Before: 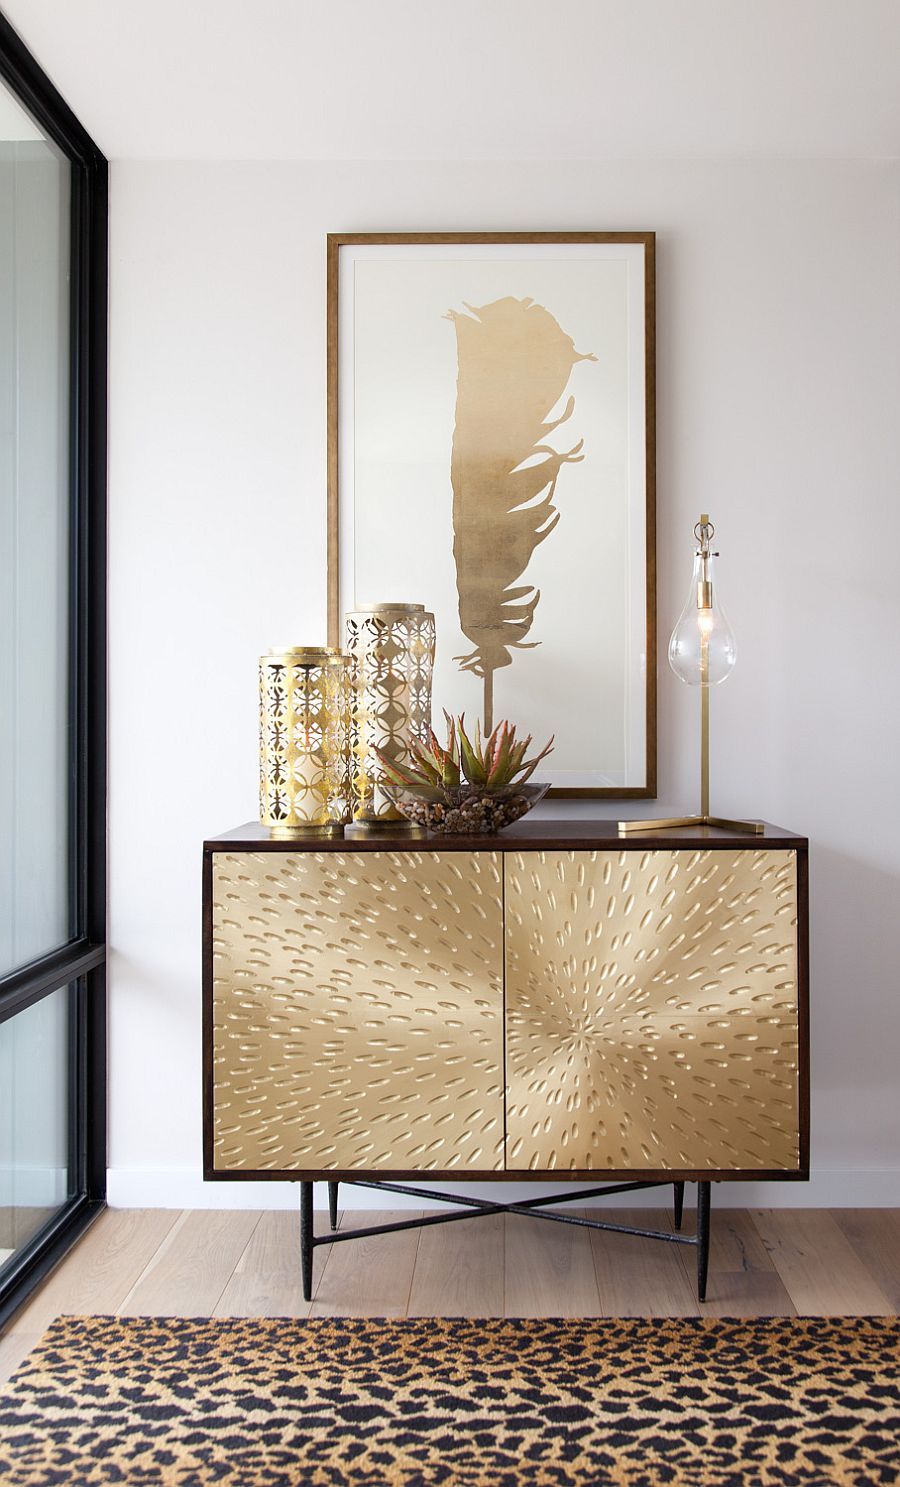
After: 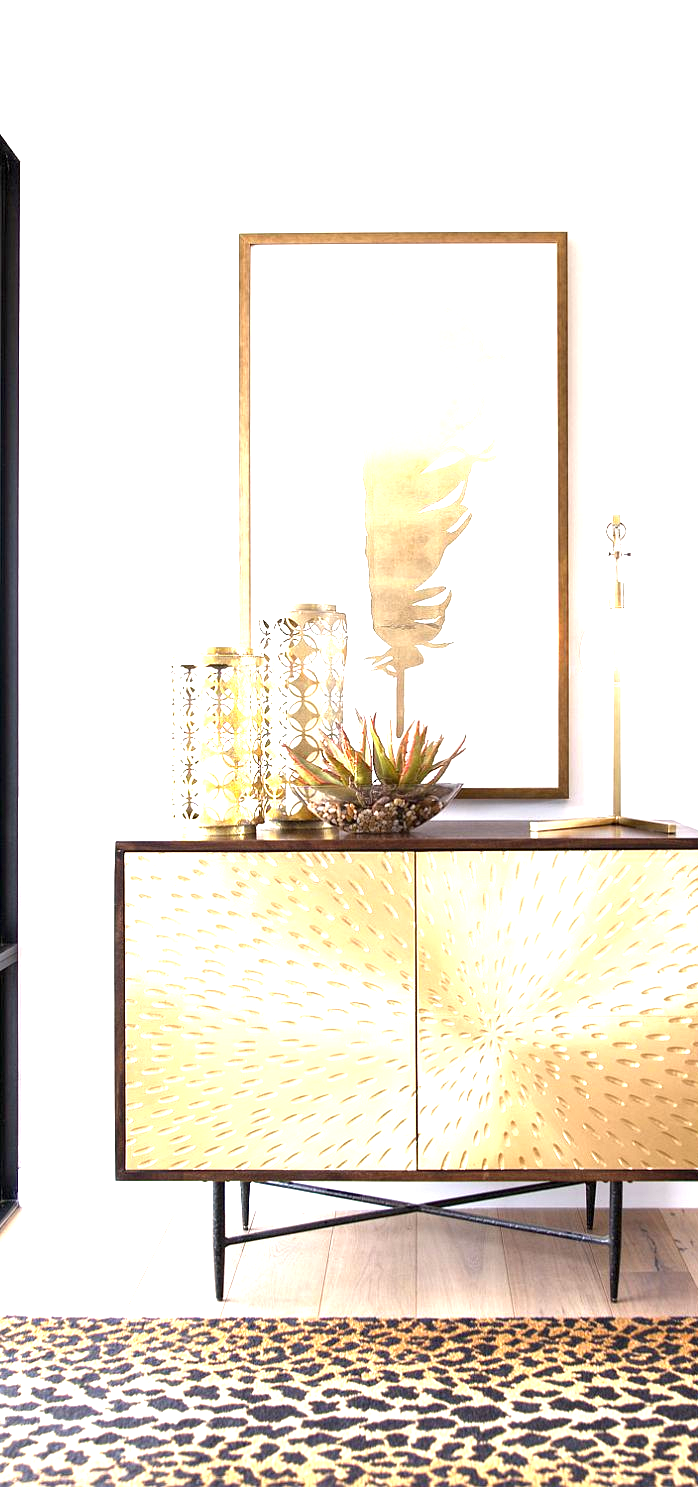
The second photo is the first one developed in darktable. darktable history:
local contrast: highlights 103%, shadows 98%, detail 119%, midtone range 0.2
exposure: black level correction 0, exposure 1.666 EV, compensate highlight preservation false
crop: left 9.854%, right 12.565%
